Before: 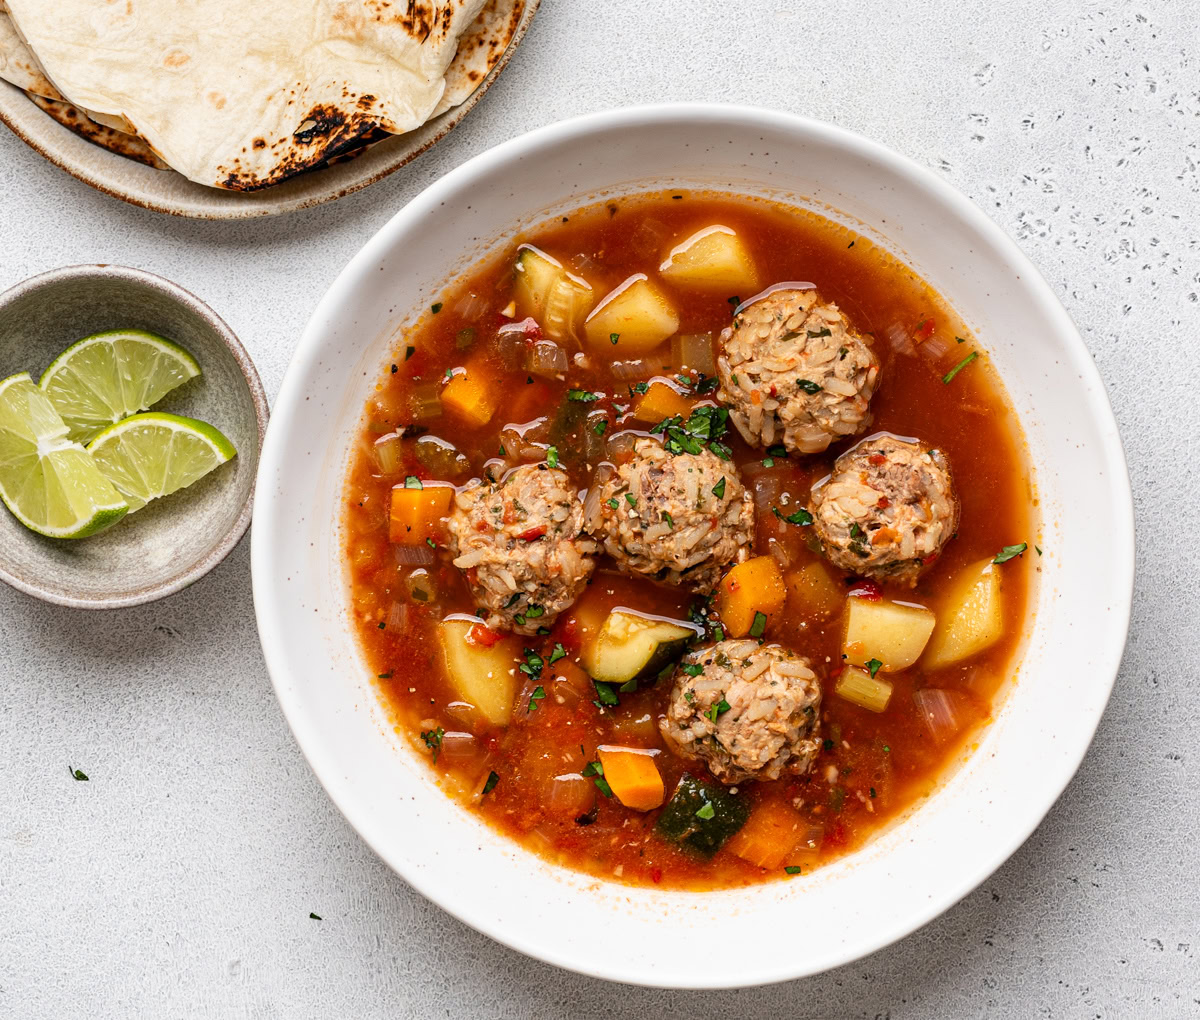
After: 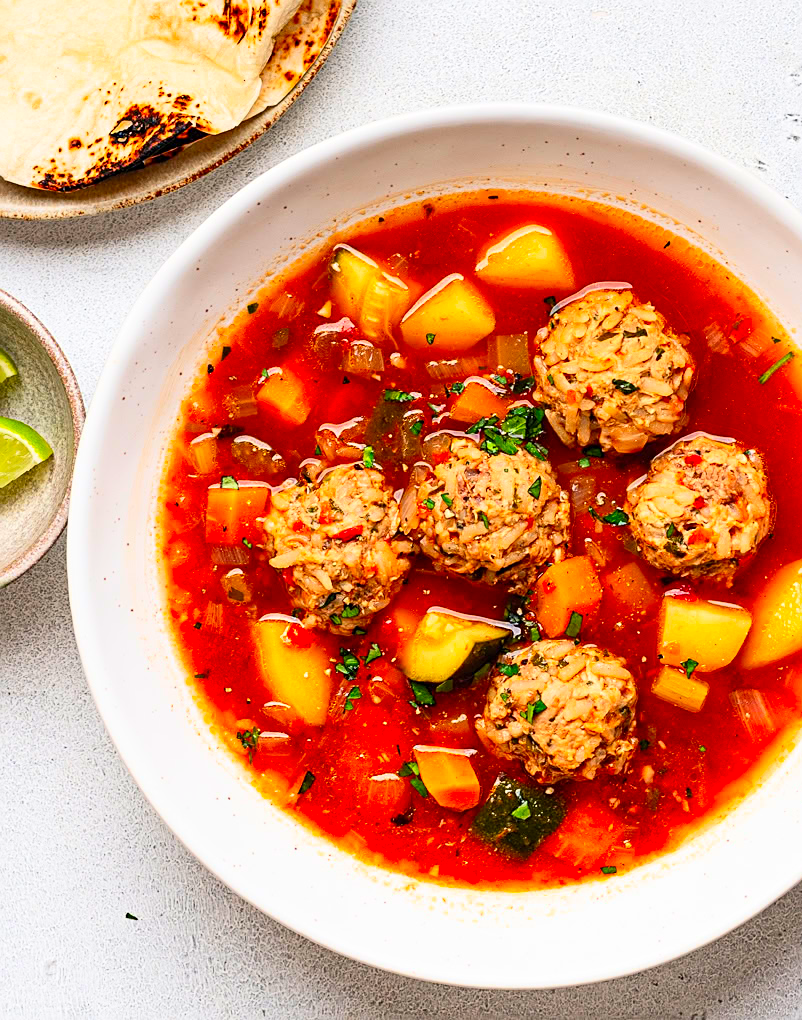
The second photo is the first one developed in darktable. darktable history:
sharpen: on, module defaults
crop: left 15.395%, right 17.766%
contrast brightness saturation: contrast 0.199, brightness 0.203, saturation 0.805
